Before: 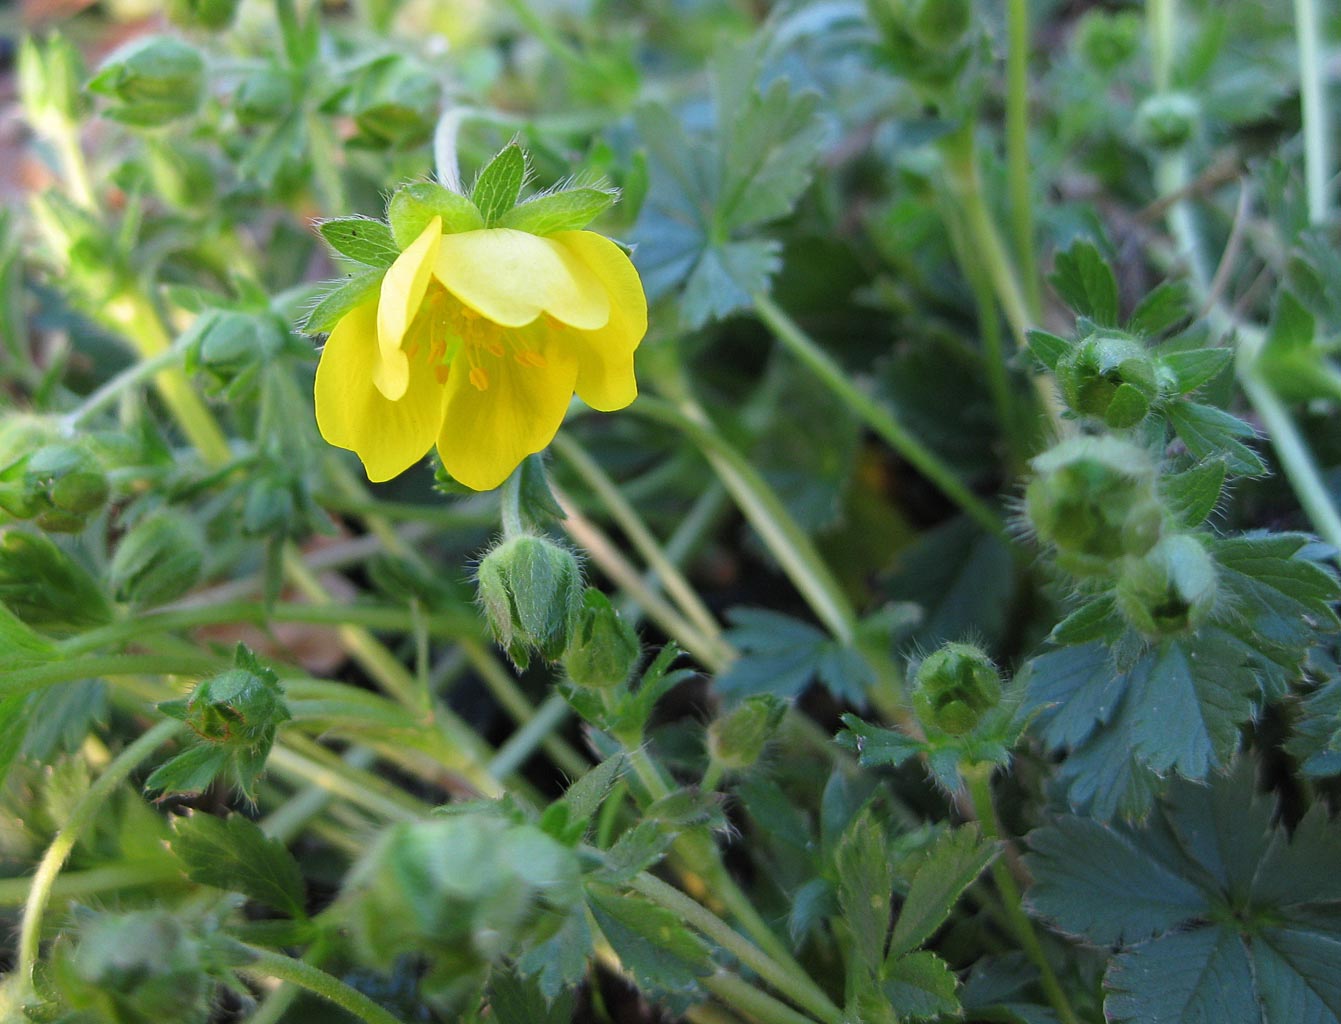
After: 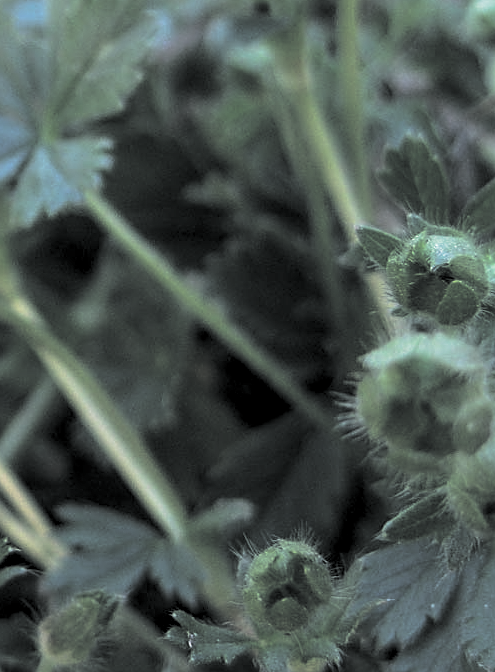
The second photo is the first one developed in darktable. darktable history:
local contrast: highlights 61%, detail 143%, midtone range 0.428
crop and rotate: left 49.936%, top 10.094%, right 13.136%, bottom 24.256%
split-toning: shadows › hue 190.8°, shadows › saturation 0.05, highlights › hue 54°, highlights › saturation 0.05, compress 0%
sharpen: on, module defaults
